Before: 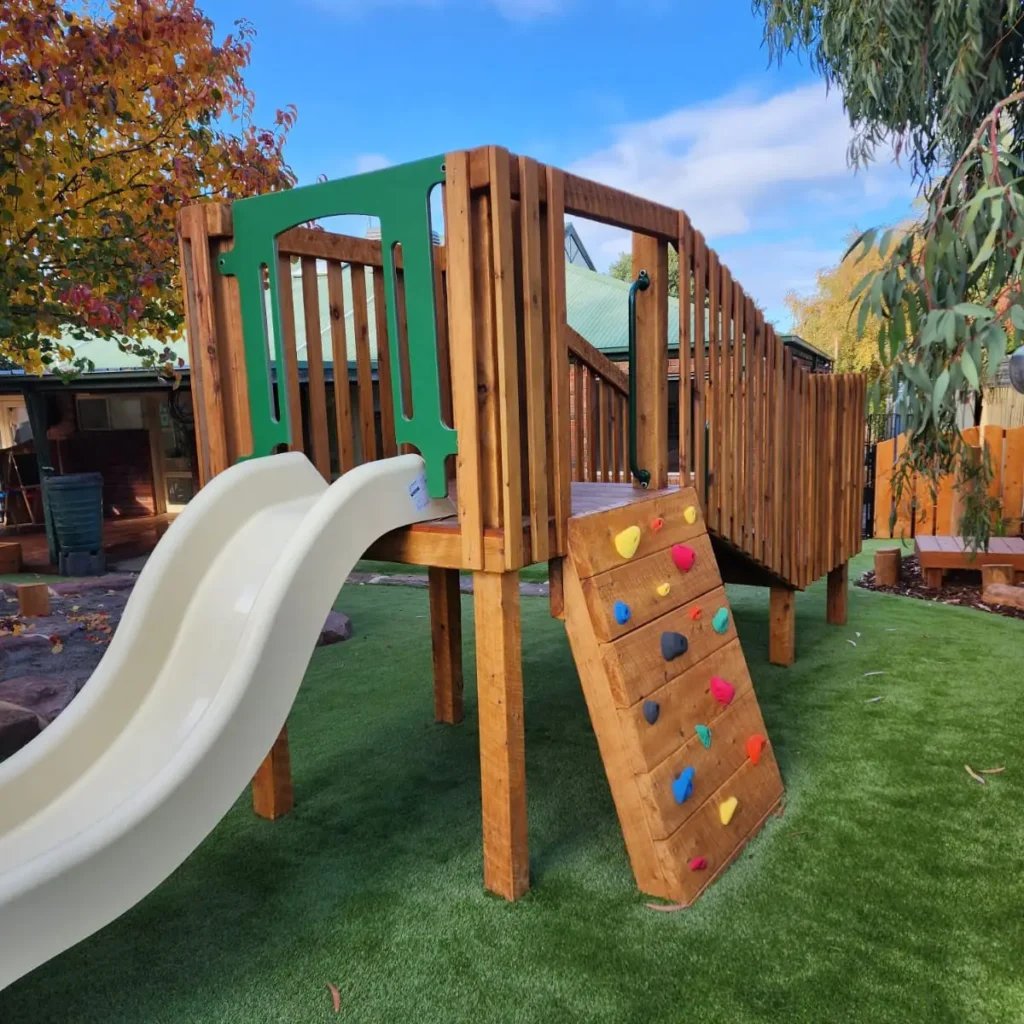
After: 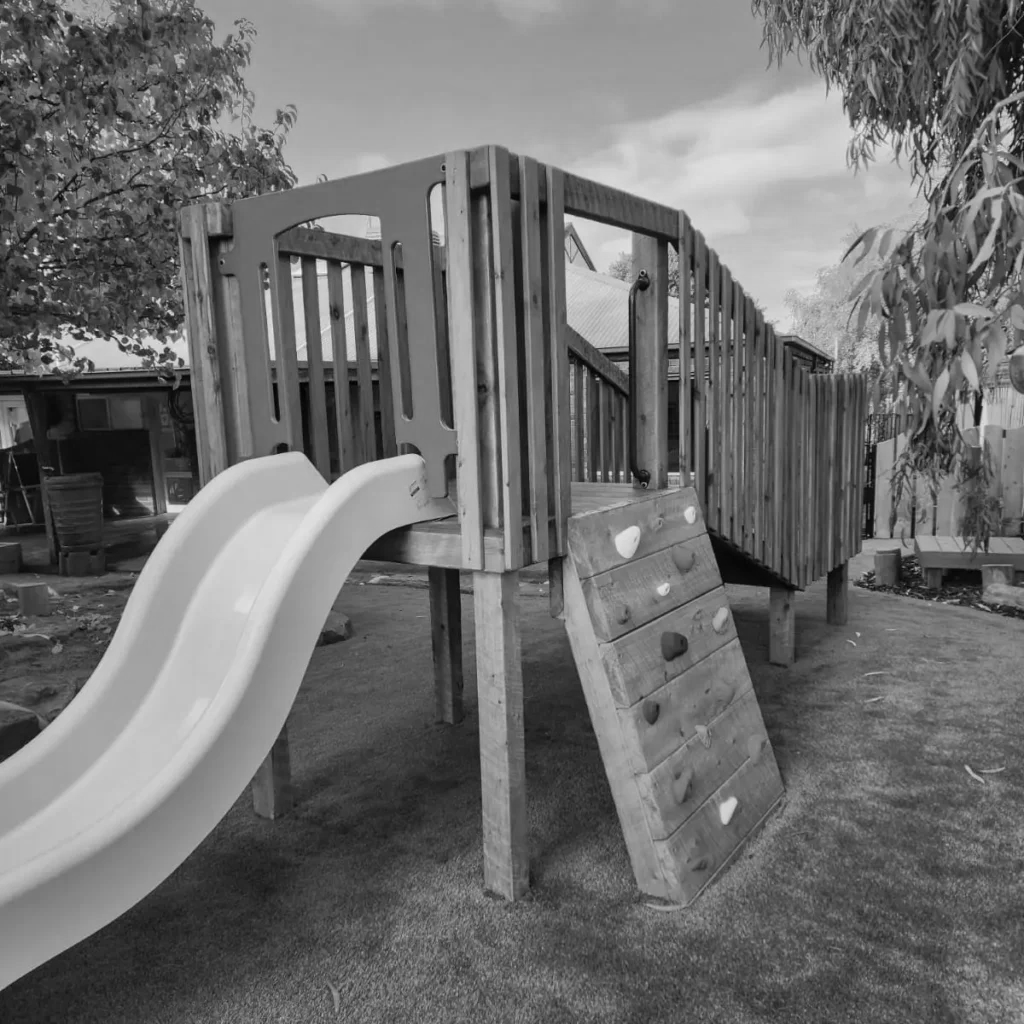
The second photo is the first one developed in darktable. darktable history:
local contrast: detail 110%
contrast brightness saturation: saturation -1
